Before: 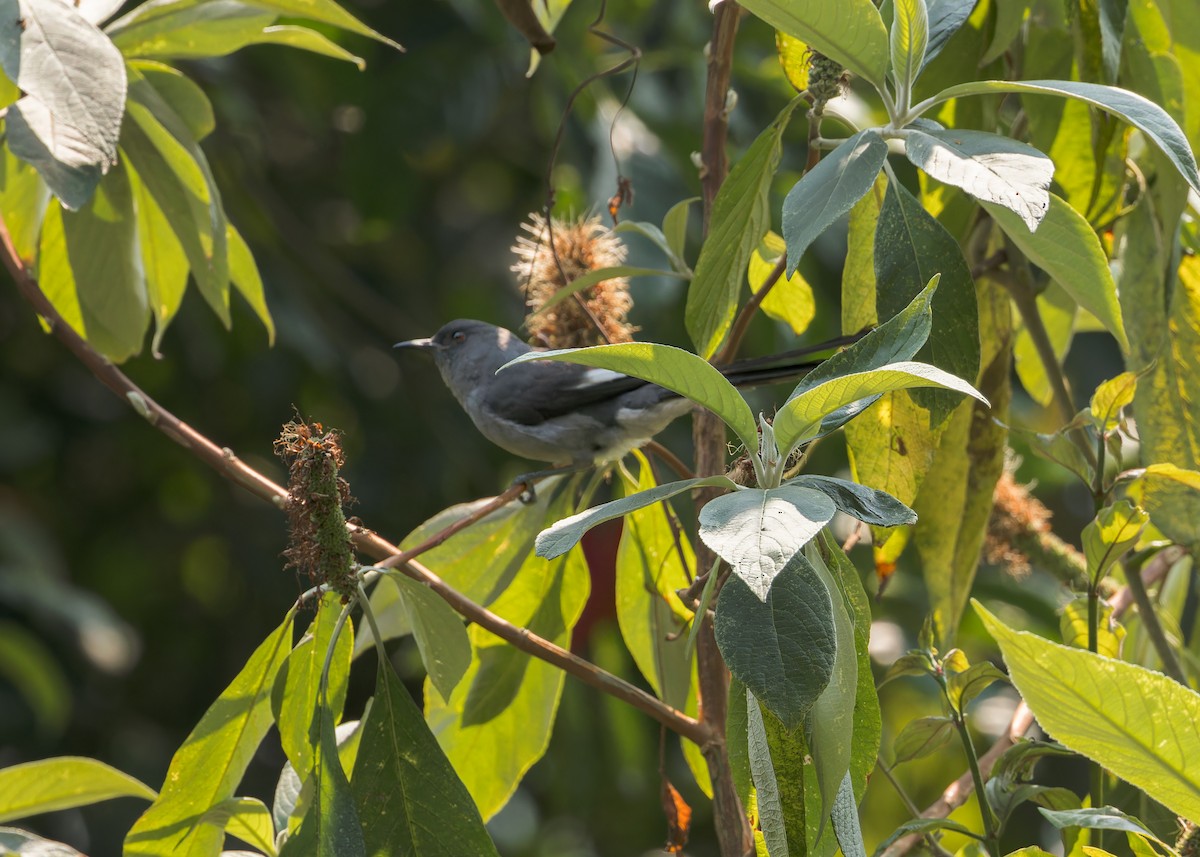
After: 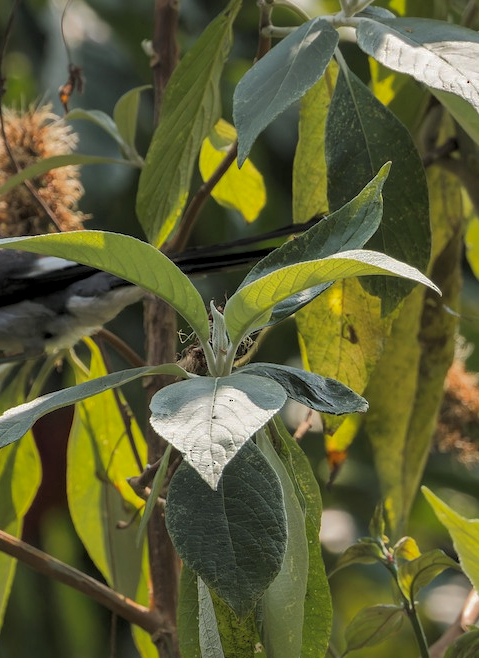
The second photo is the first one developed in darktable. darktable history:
crop: left 45.795%, top 13.084%, right 14.214%, bottom 10.032%
shadows and highlights: highlights -59.7
levels: levels [0.116, 0.574, 1]
